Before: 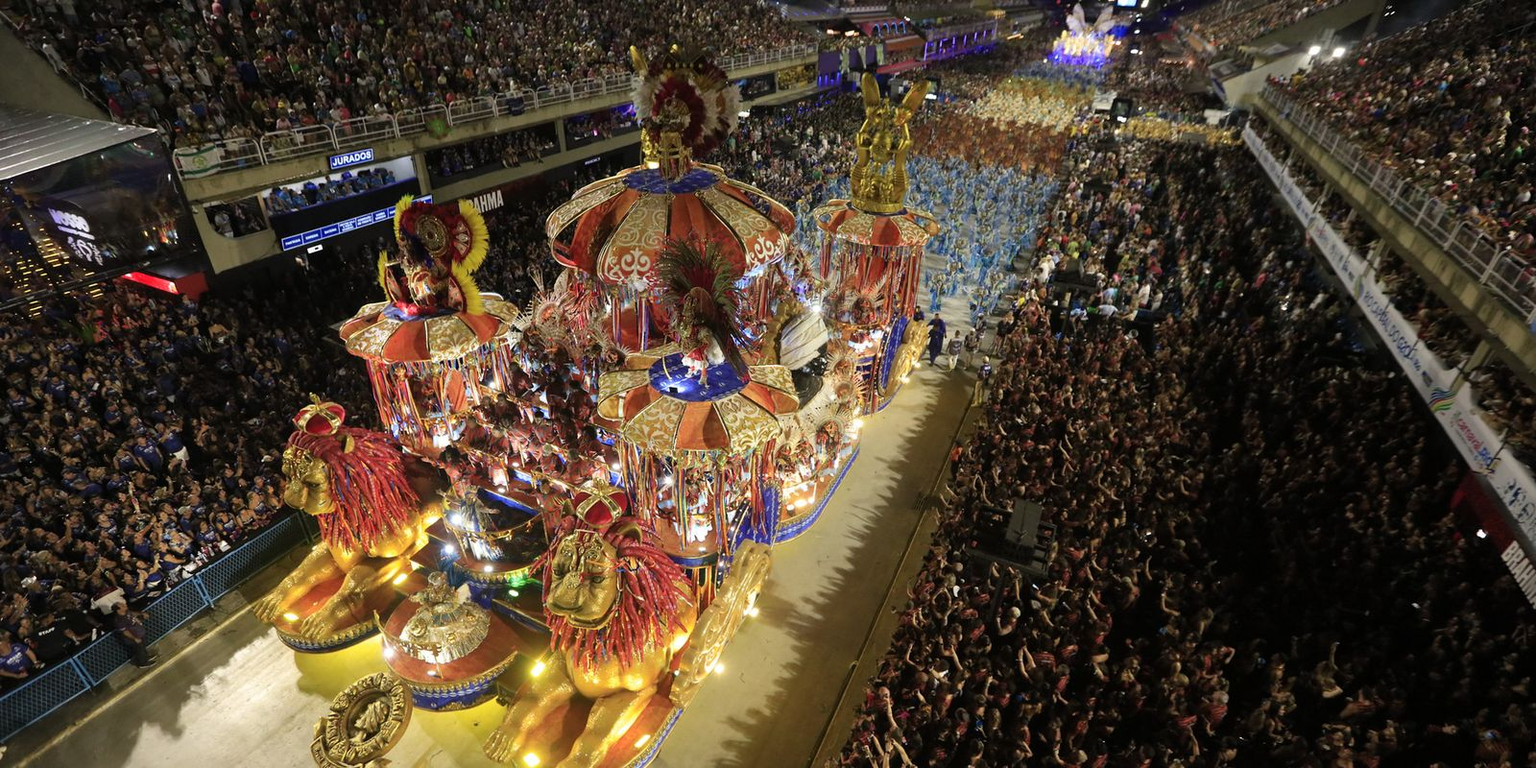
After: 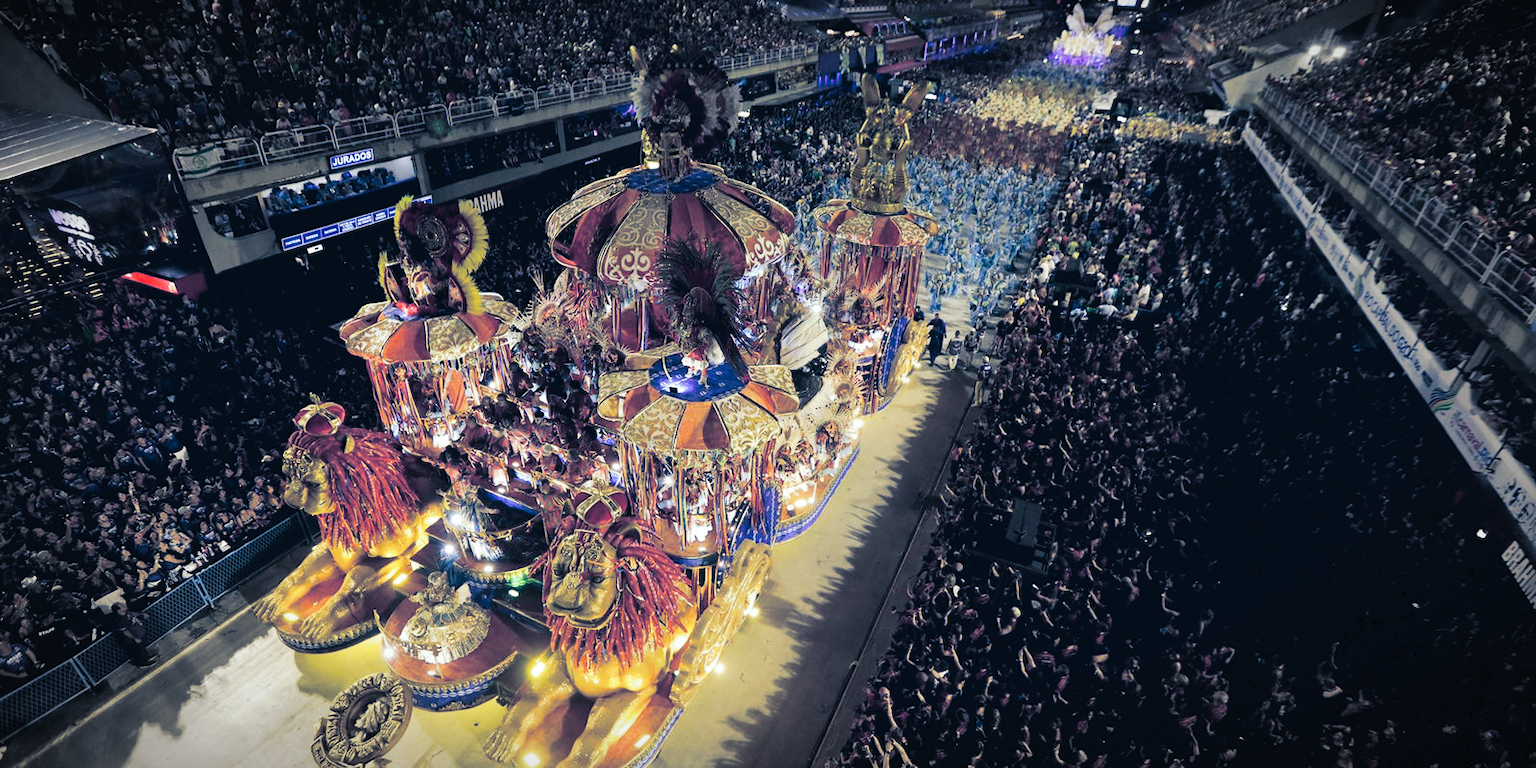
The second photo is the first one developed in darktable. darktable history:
vignetting: fall-off radius 60%, automatic ratio true
white balance: red 0.974, blue 1.044
tone curve: curves: ch0 [(0, 0) (0.003, 0.059) (0.011, 0.059) (0.025, 0.057) (0.044, 0.055) (0.069, 0.057) (0.1, 0.083) (0.136, 0.128) (0.177, 0.185) (0.224, 0.242) (0.277, 0.308) (0.335, 0.383) (0.399, 0.468) (0.468, 0.547) (0.543, 0.632) (0.623, 0.71) (0.709, 0.801) (0.801, 0.859) (0.898, 0.922) (1, 1)], preserve colors none
split-toning: shadows › hue 226.8°, shadows › saturation 0.84
